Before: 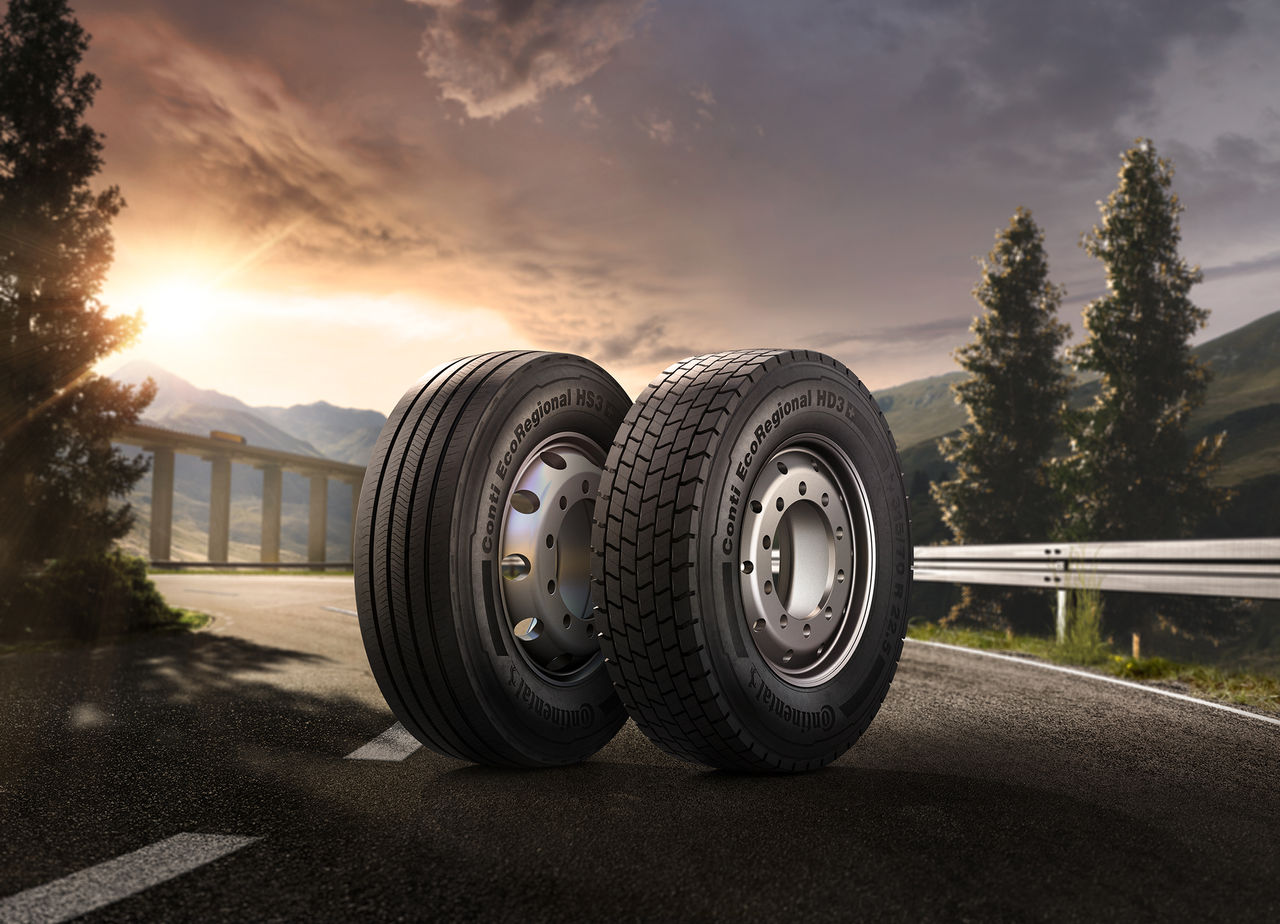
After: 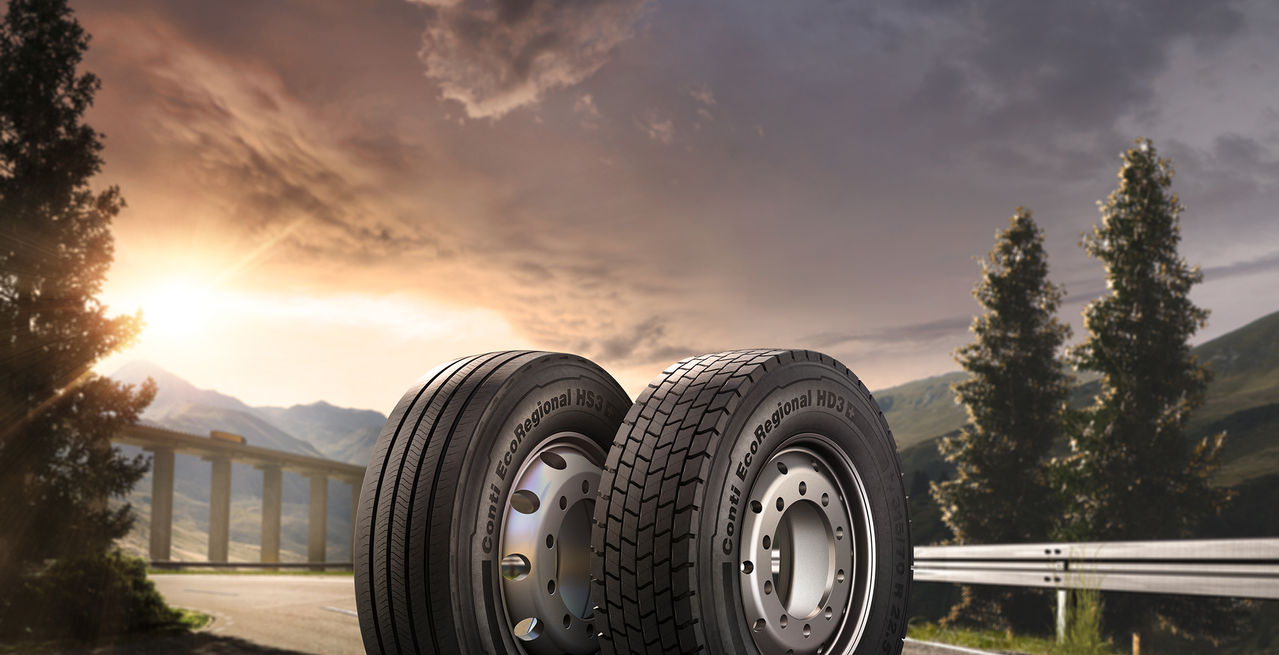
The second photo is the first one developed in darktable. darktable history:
crop: bottom 29.05%
